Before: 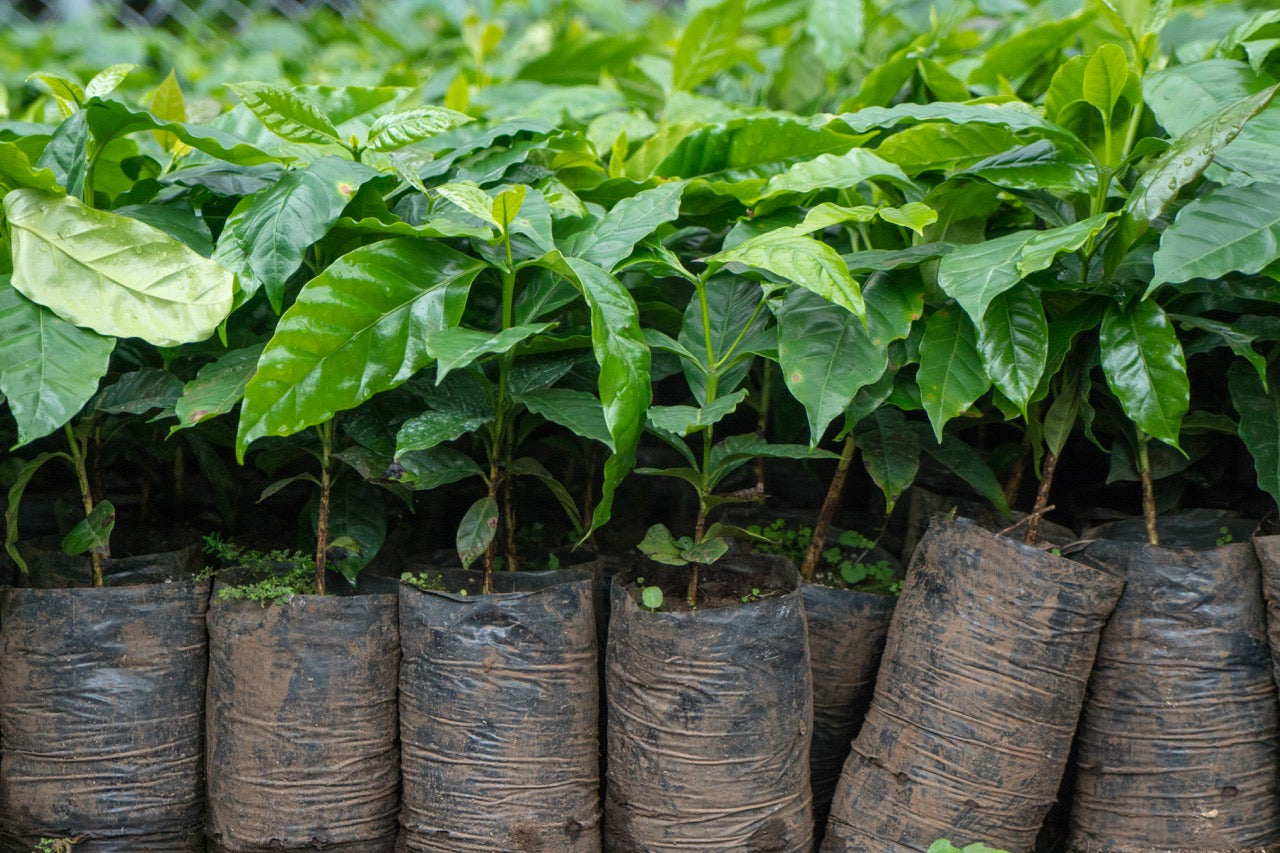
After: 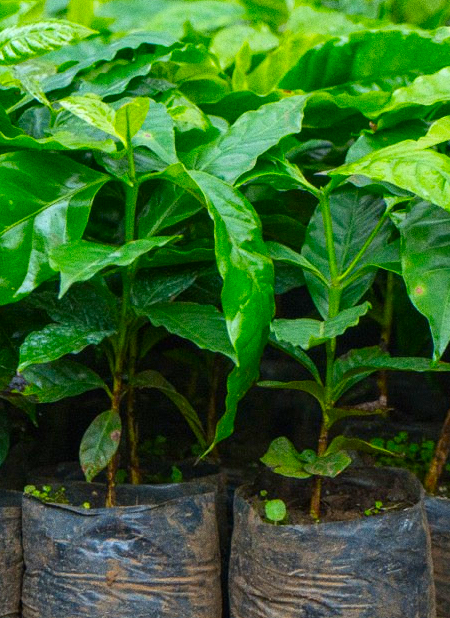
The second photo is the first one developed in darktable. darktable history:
white balance: red 0.978, blue 0.999
crop and rotate: left 29.476%, top 10.214%, right 35.32%, bottom 17.333%
grain: coarseness 0.47 ISO
color contrast: green-magenta contrast 1.55, blue-yellow contrast 1.83
